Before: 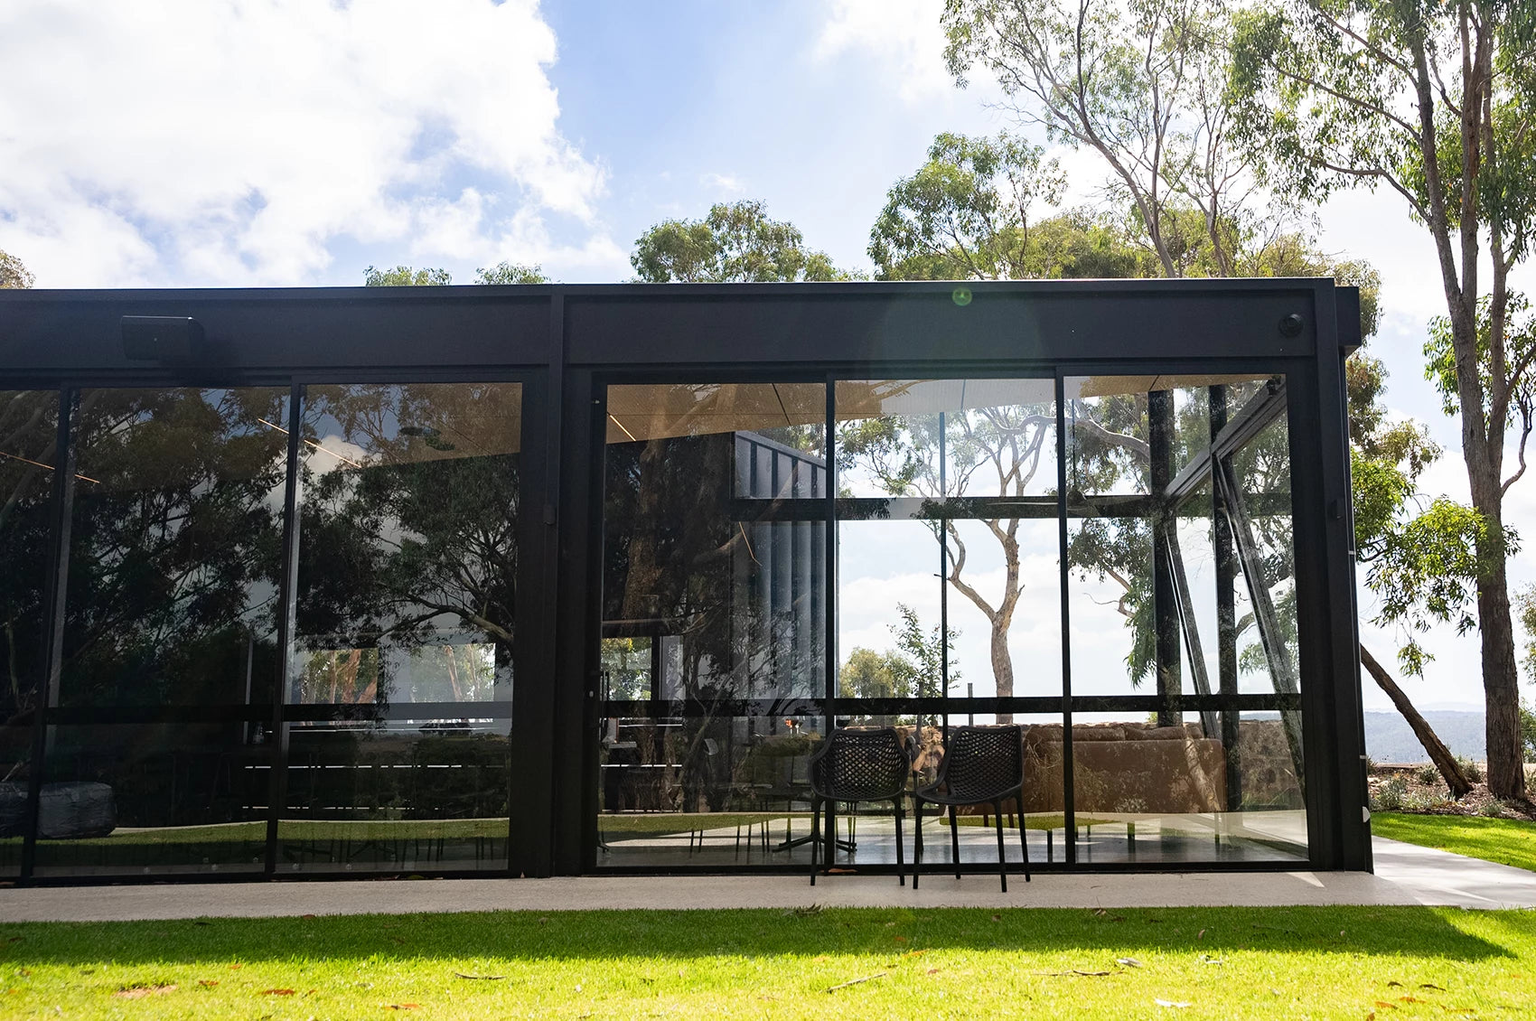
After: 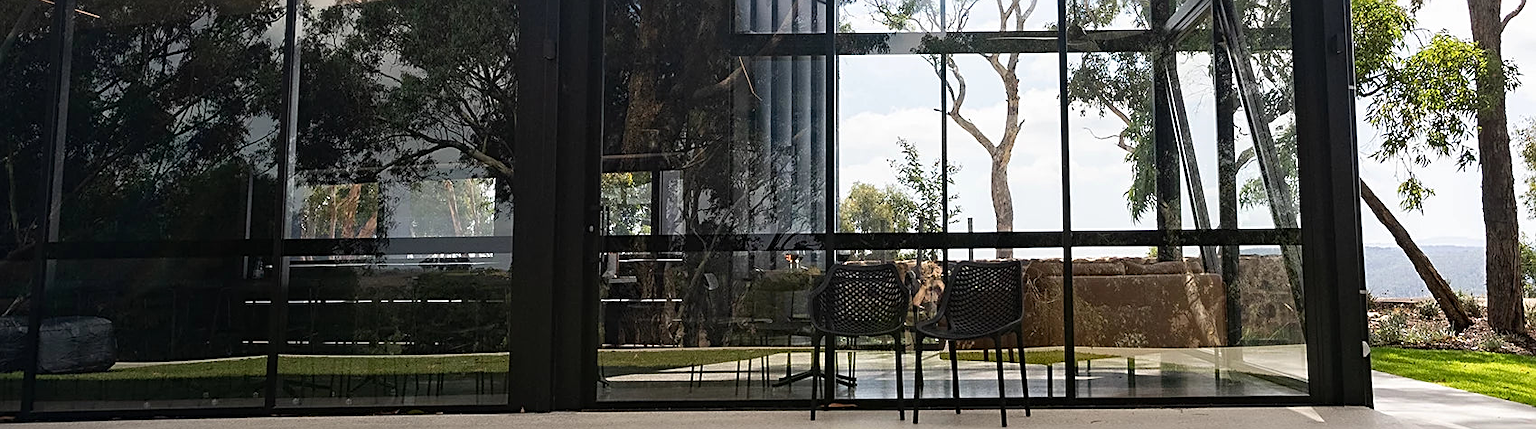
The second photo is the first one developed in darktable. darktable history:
sharpen: on, module defaults
crop: top 45.652%, bottom 12.287%
